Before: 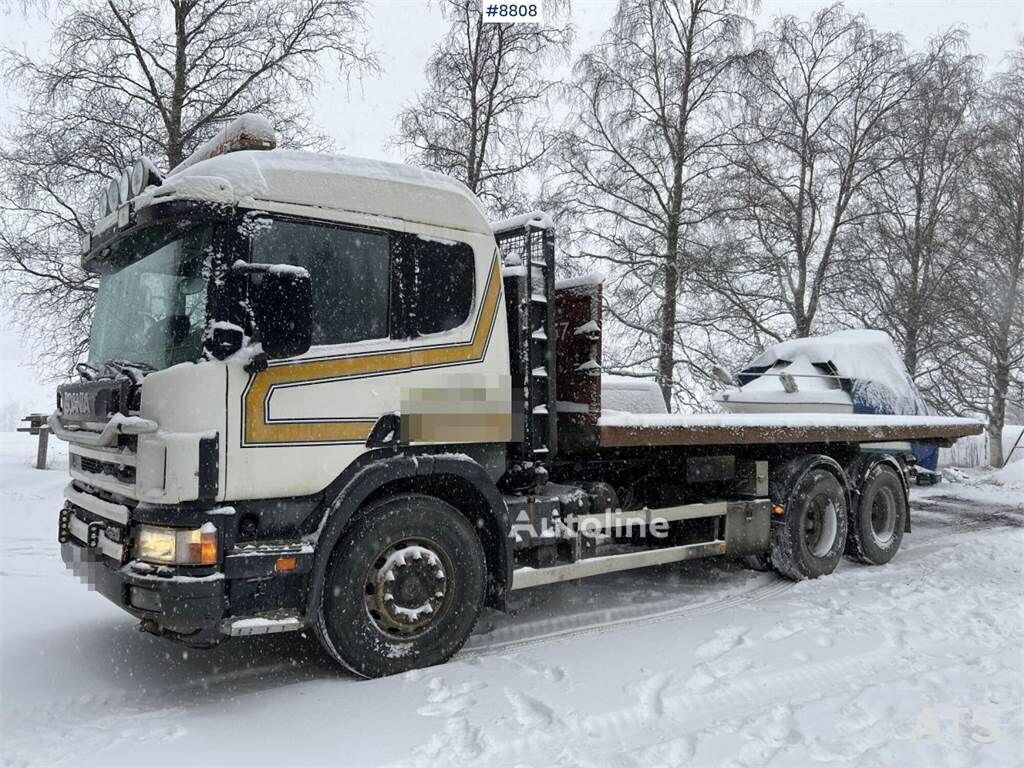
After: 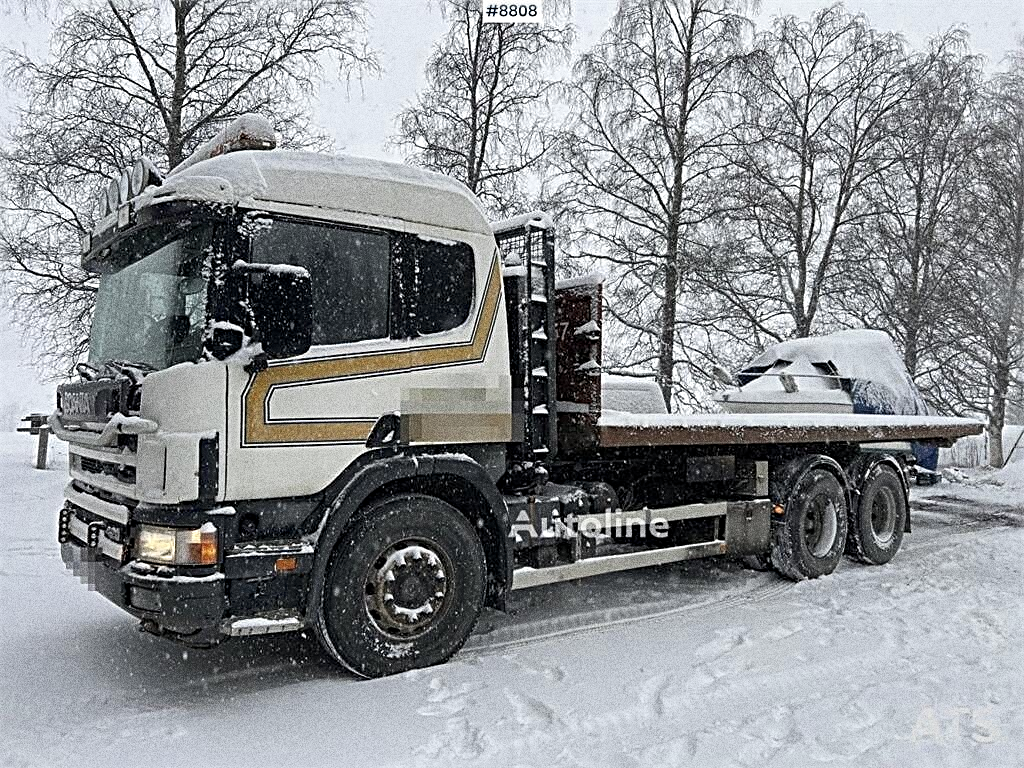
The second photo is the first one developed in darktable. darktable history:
rotate and perspective: crop left 0, crop top 0
color zones: curves: ch0 [(0, 0.5) (0.125, 0.4) (0.25, 0.5) (0.375, 0.4) (0.5, 0.4) (0.625, 0.35) (0.75, 0.35) (0.875, 0.5)]; ch1 [(0, 0.35) (0.125, 0.45) (0.25, 0.35) (0.375, 0.35) (0.5, 0.35) (0.625, 0.35) (0.75, 0.45) (0.875, 0.35)]; ch2 [(0, 0.6) (0.125, 0.5) (0.25, 0.5) (0.375, 0.6) (0.5, 0.6) (0.625, 0.5) (0.75, 0.5) (0.875, 0.5)]
sharpen: radius 2.817, amount 0.715
shadows and highlights: shadows -10, white point adjustment 1.5, highlights 10
grain: coarseness 10.62 ISO, strength 55.56%
